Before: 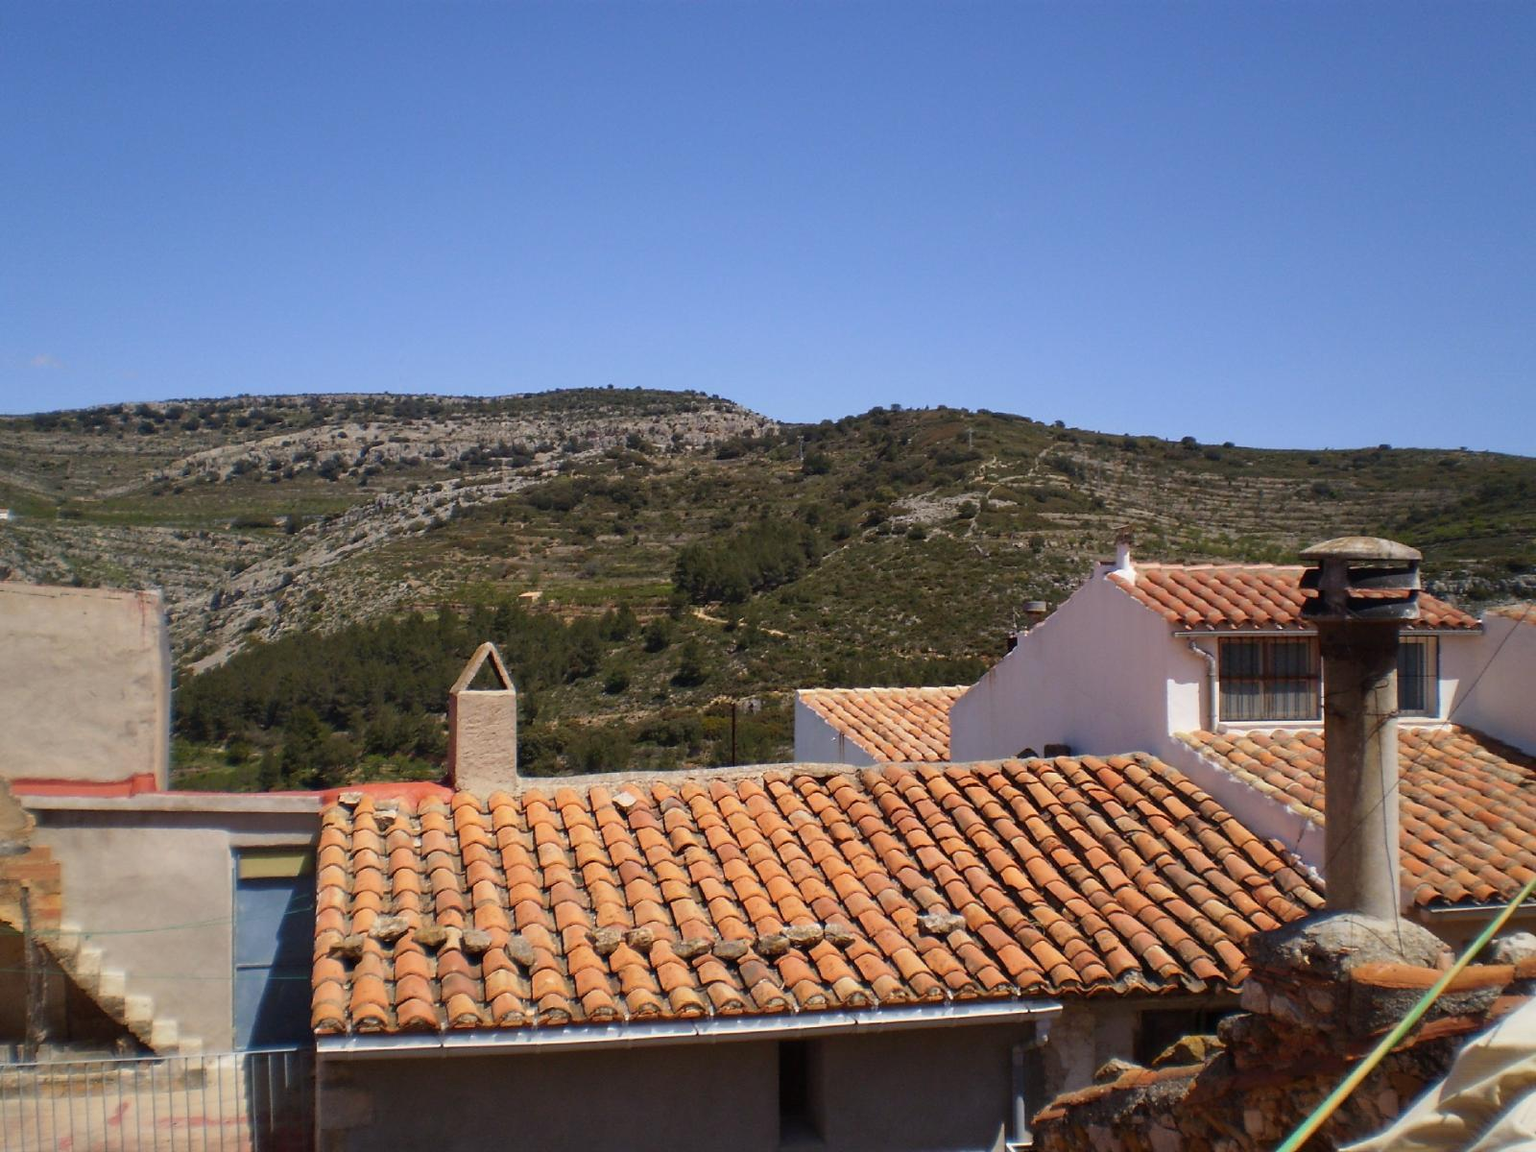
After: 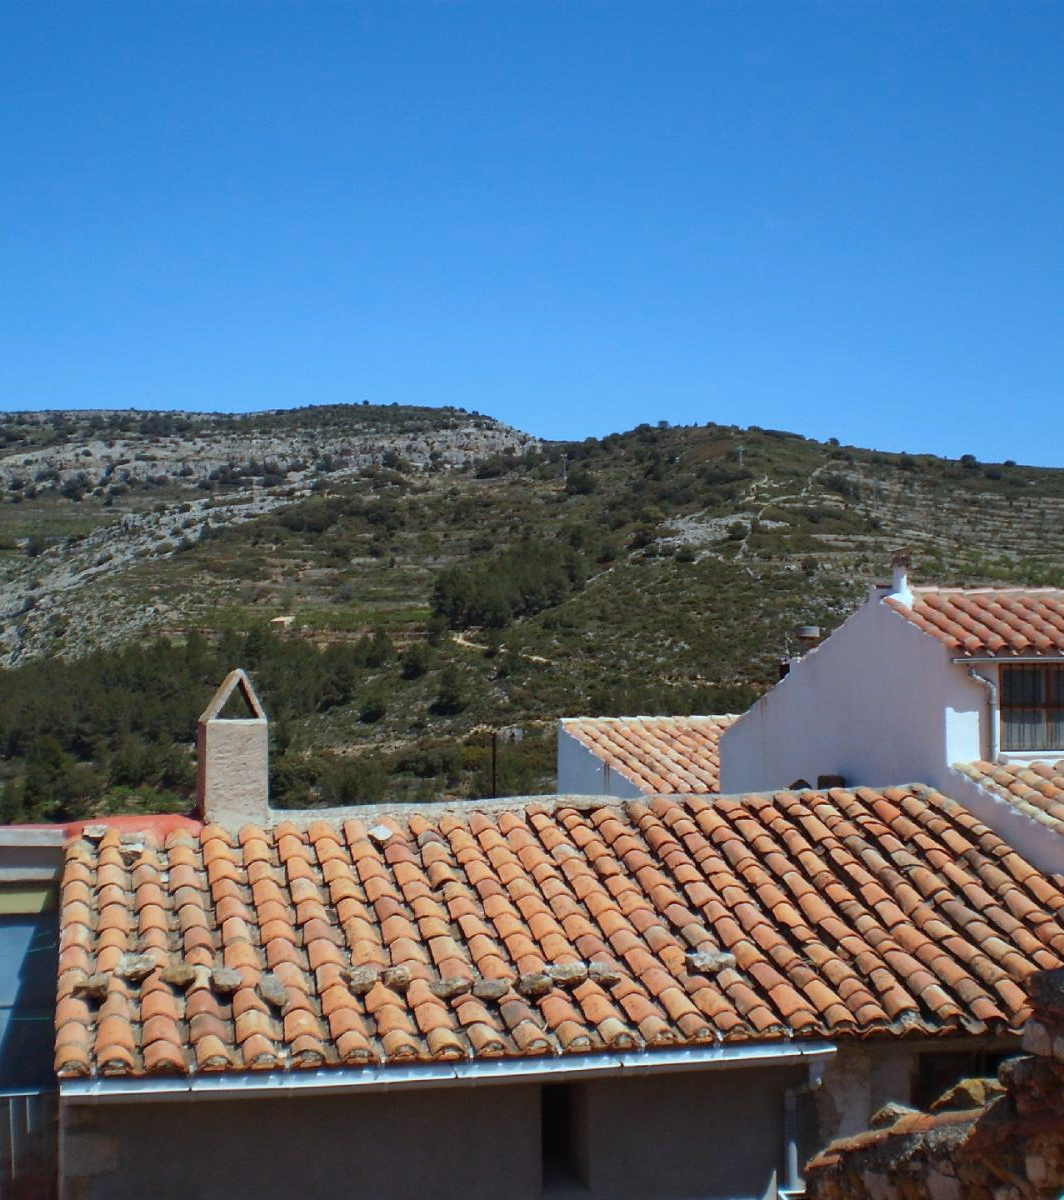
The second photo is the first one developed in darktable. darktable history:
color correction: highlights a* -11.71, highlights b* -15.58
crop: left 16.899%, right 16.556%
